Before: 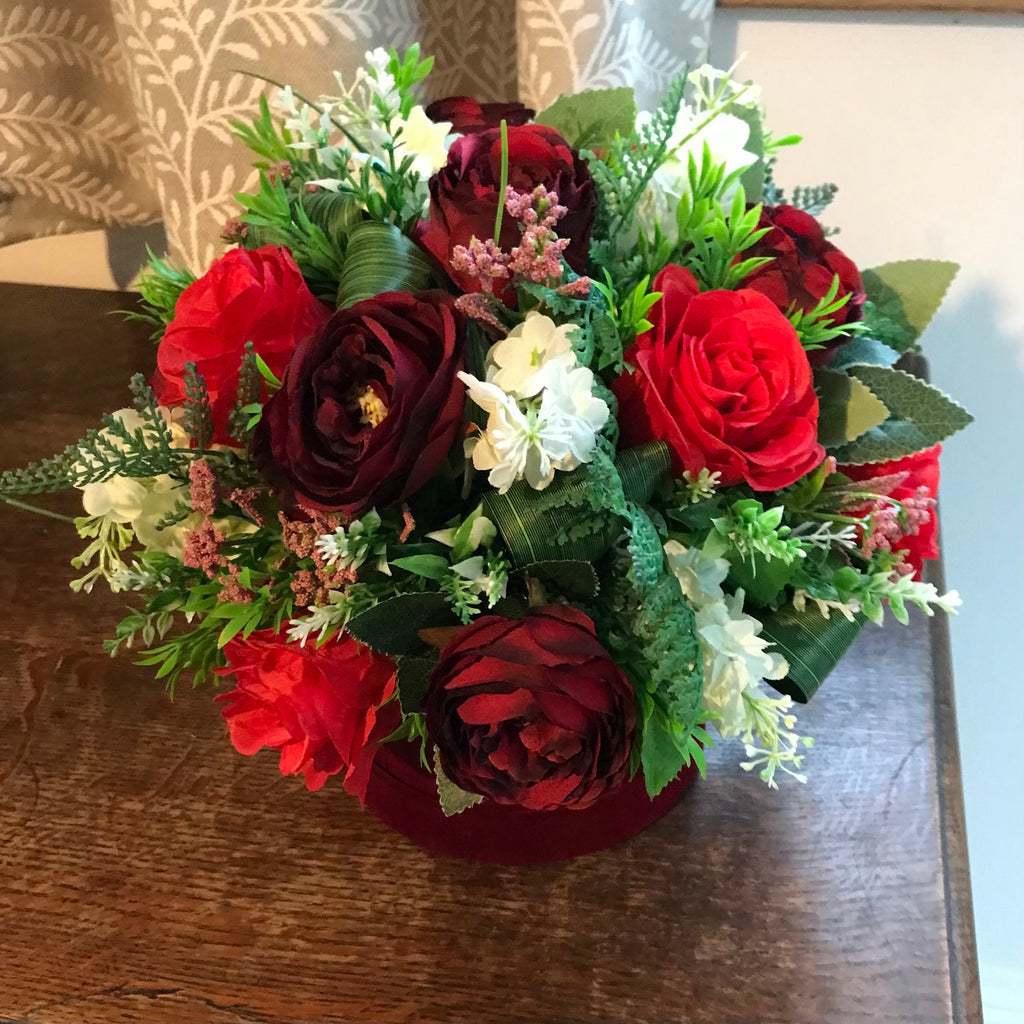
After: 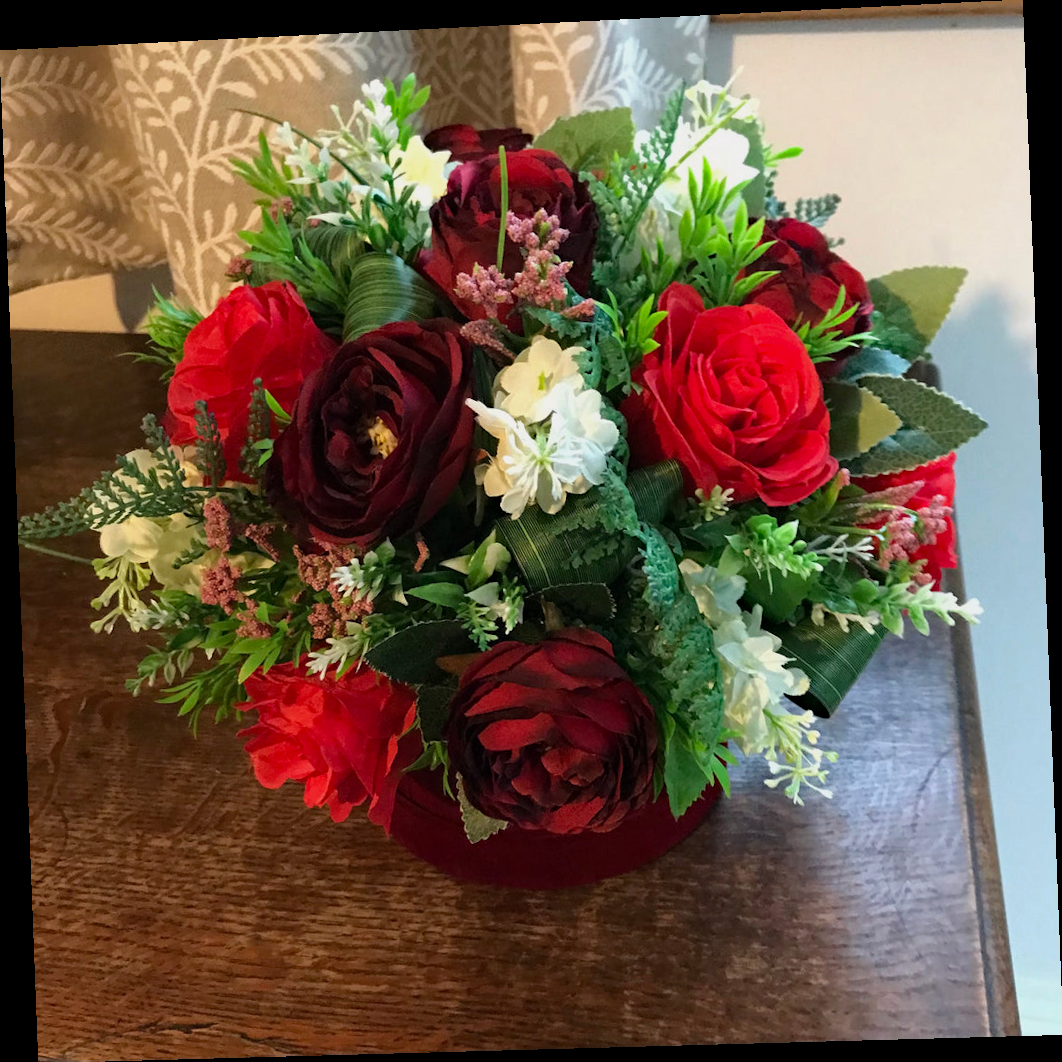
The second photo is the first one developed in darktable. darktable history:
haze removal: adaptive false
rotate and perspective: rotation -2.22°, lens shift (horizontal) -0.022, automatic cropping off
exposure: exposure -0.21 EV, compensate highlight preservation false
